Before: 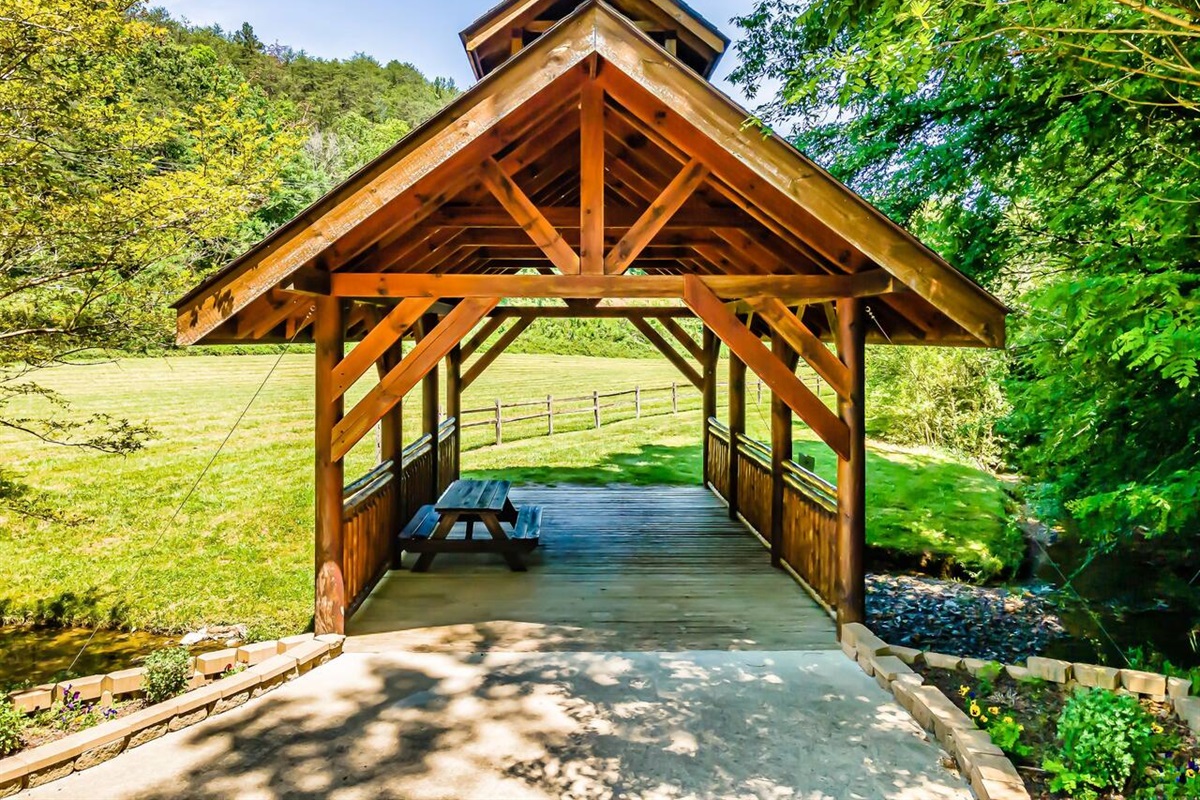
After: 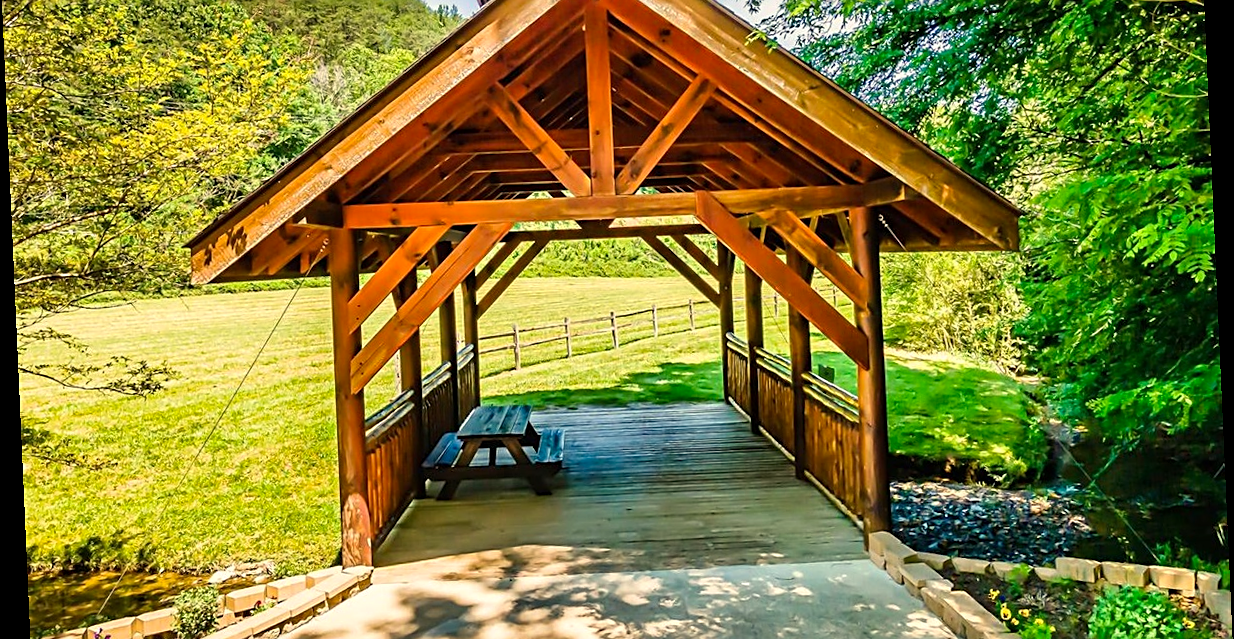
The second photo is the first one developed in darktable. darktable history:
white balance: red 1.045, blue 0.932
rotate and perspective: rotation -2.56°, automatic cropping off
crop and rotate: top 12.5%, bottom 12.5%
sharpen: on, module defaults
color contrast: green-magenta contrast 1.1, blue-yellow contrast 1.1, unbound 0
